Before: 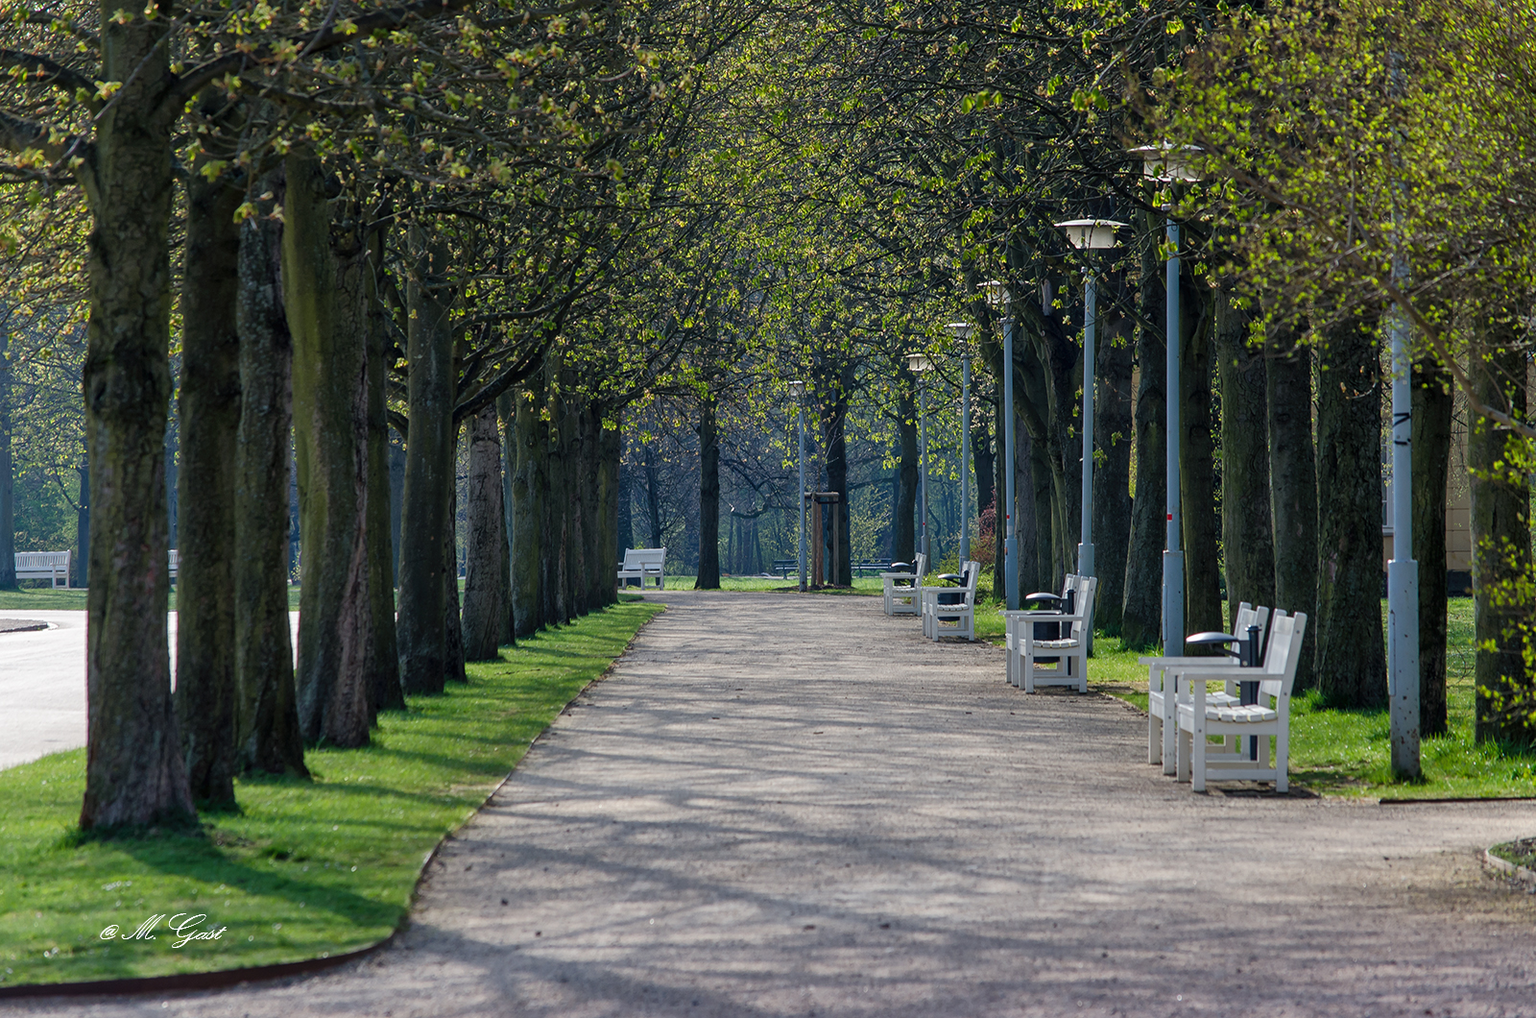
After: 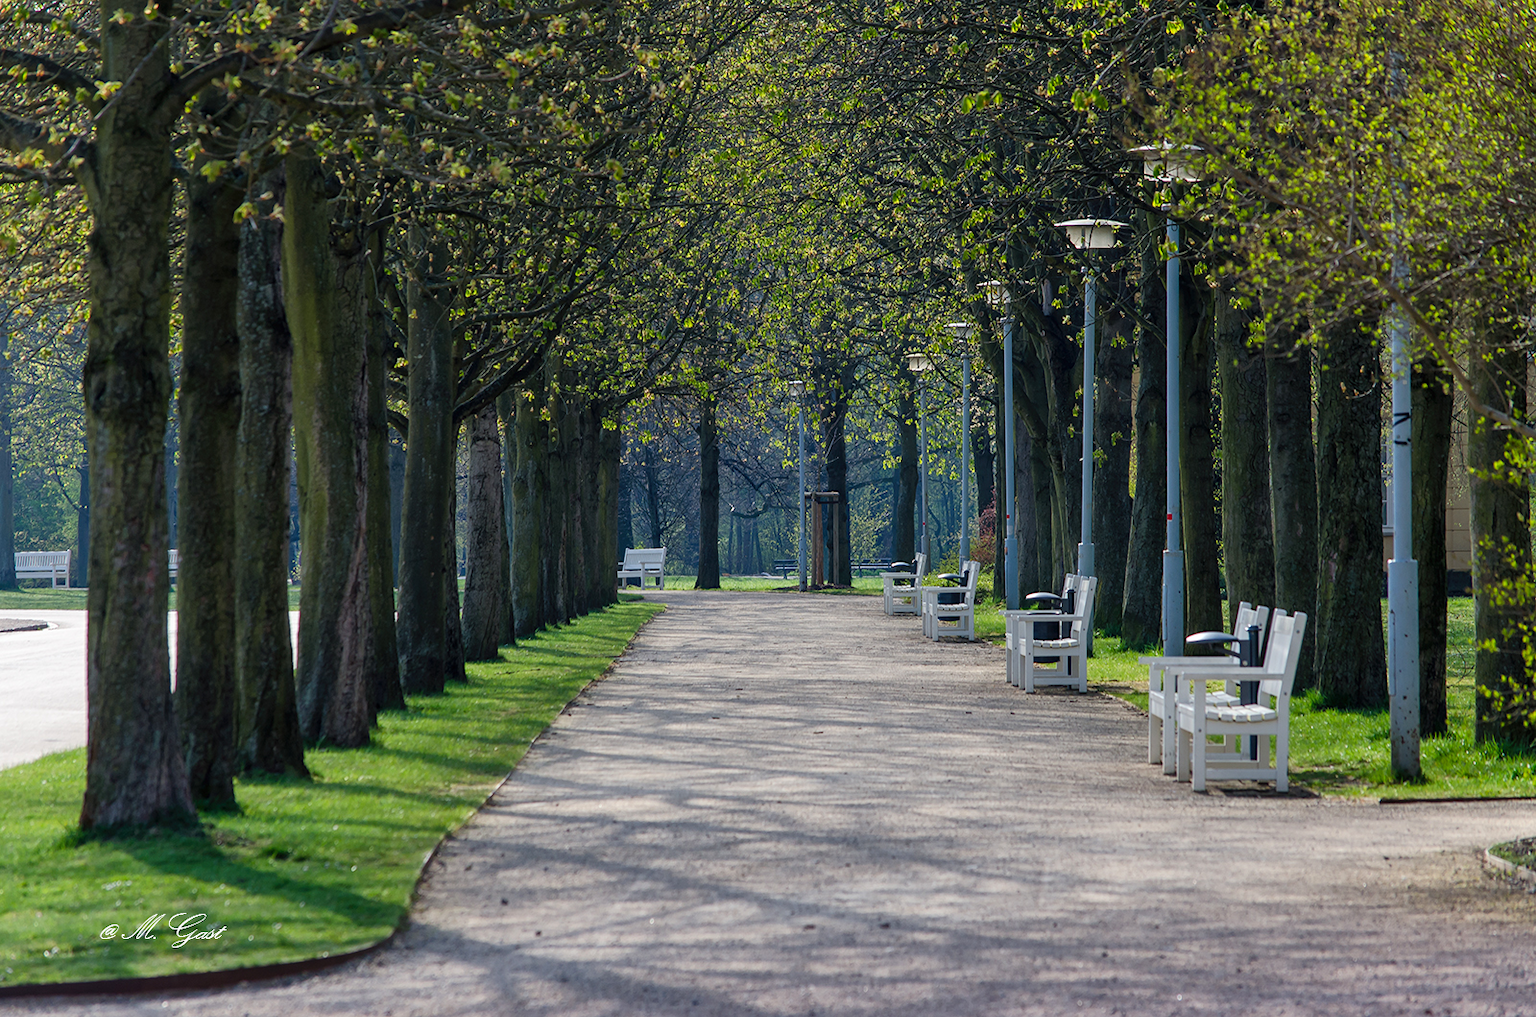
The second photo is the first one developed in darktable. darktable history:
contrast brightness saturation: contrast 0.101, brightness 0.037, saturation 0.089
